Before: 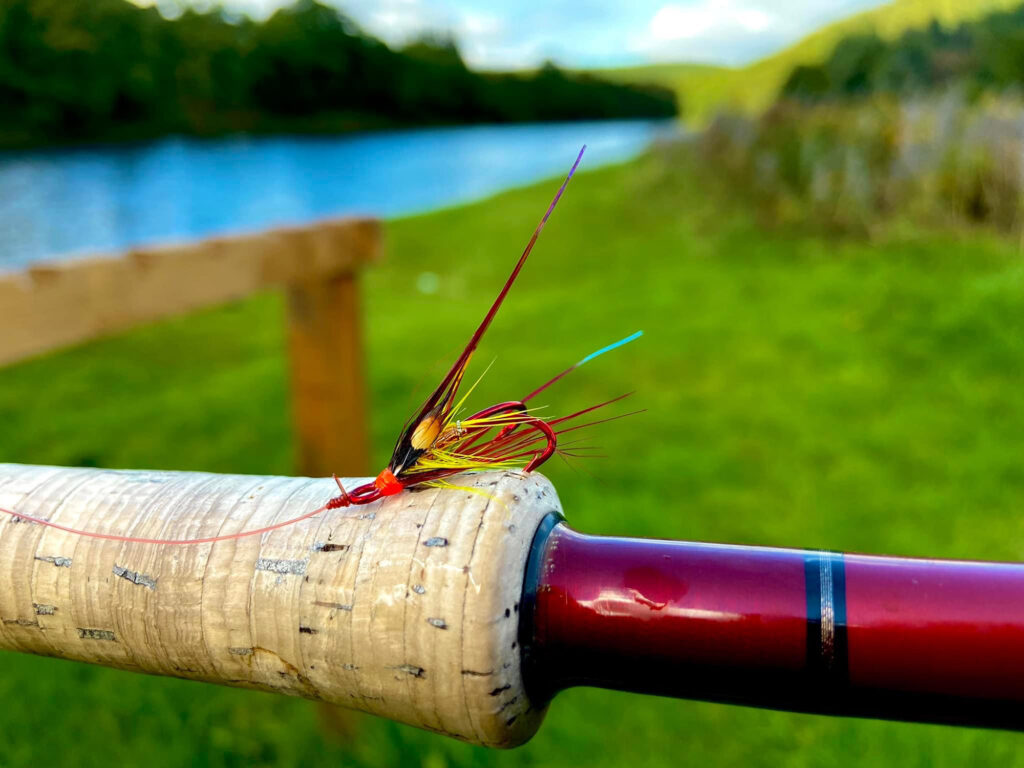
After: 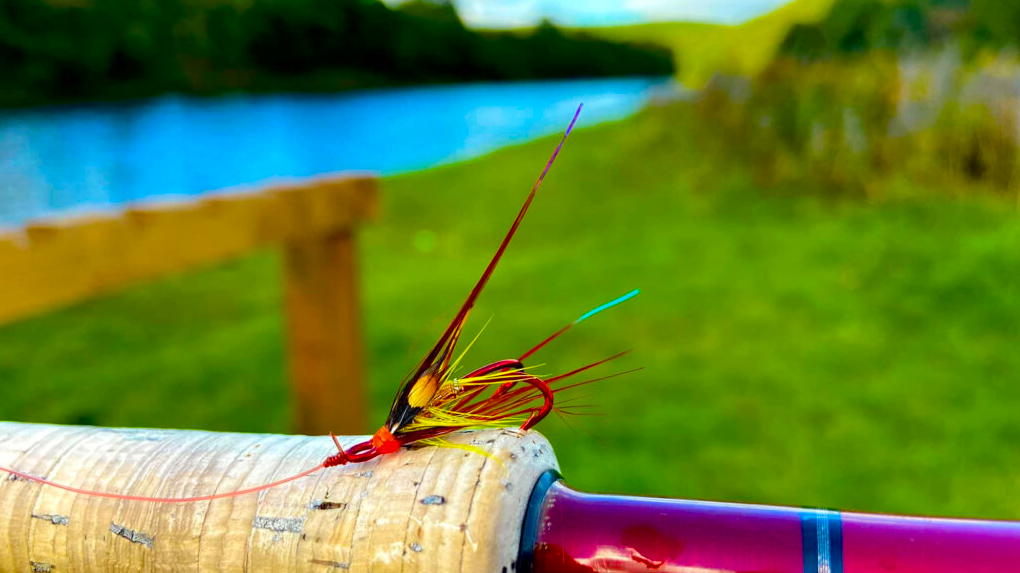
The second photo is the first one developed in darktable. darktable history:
crop: left 0.387%, top 5.469%, bottom 19.809%
color balance rgb: linear chroma grading › global chroma 15%, perceptual saturation grading › global saturation 30%
